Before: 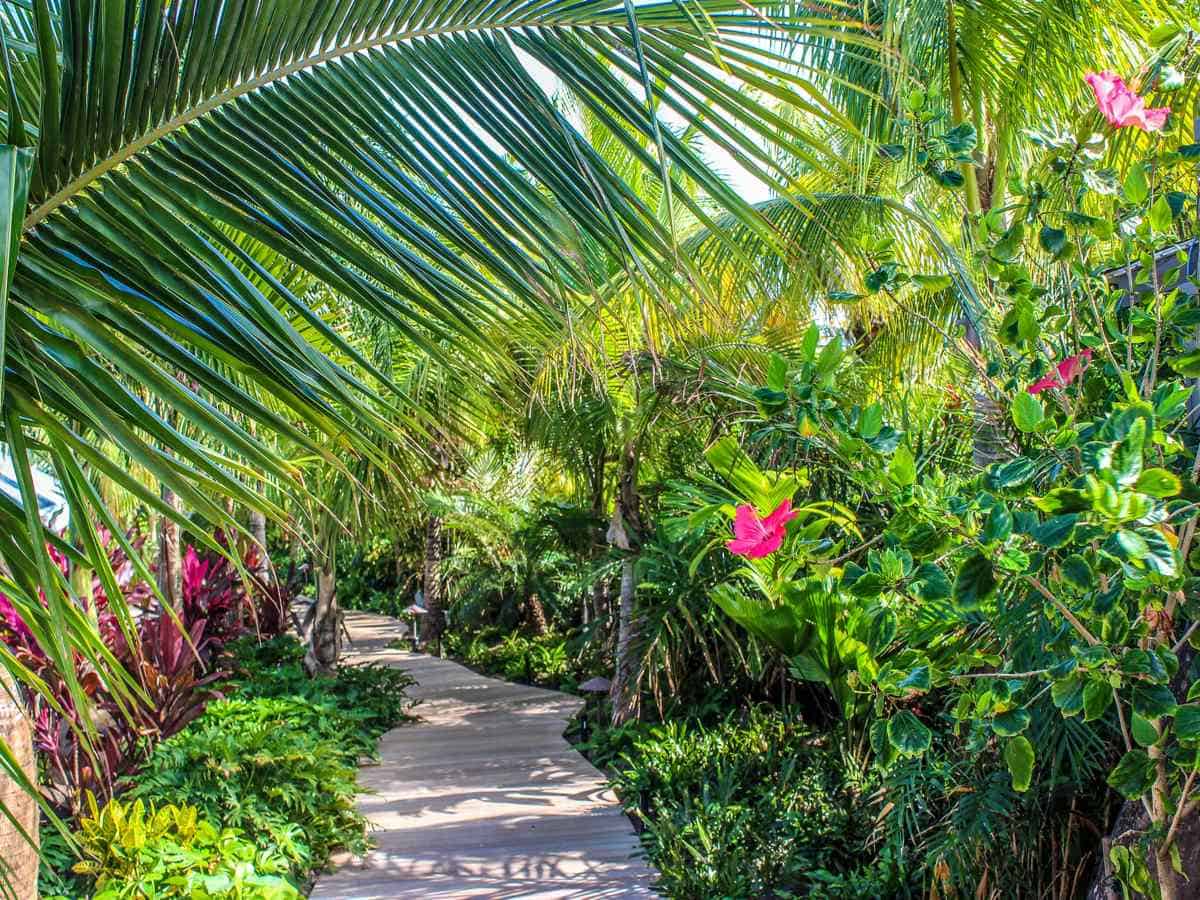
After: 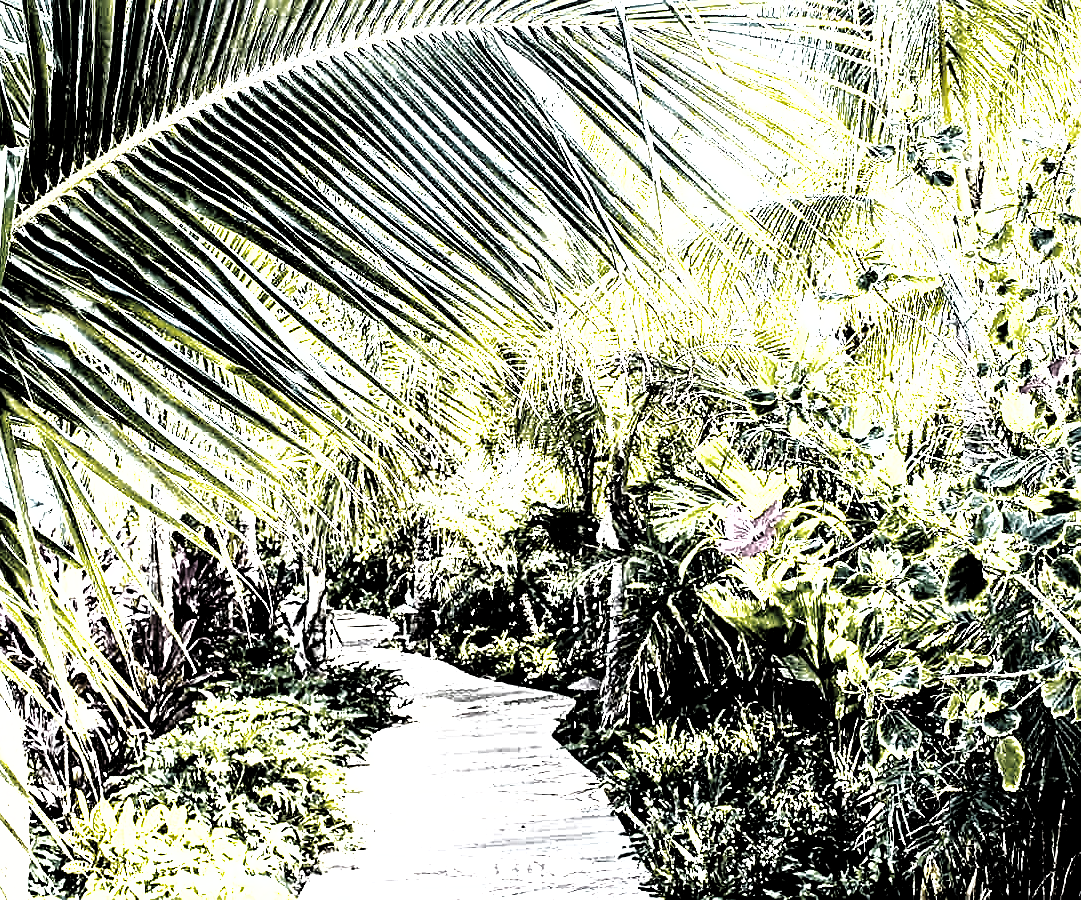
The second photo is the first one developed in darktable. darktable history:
crop and rotate: left 0.913%, right 8.953%
levels: white 99.98%, levels [0.721, 0.937, 0.997]
sharpen: on, module defaults
tone equalizer: -8 EV -0.721 EV, -7 EV -0.731 EV, -6 EV -0.6 EV, -5 EV -0.416 EV, -3 EV 0.394 EV, -2 EV 0.6 EV, -1 EV 0.69 EV, +0 EV 0.752 EV, mask exposure compensation -0.493 EV
base curve: curves: ch0 [(0, 0) (0.012, 0.01) (0.073, 0.168) (0.31, 0.711) (0.645, 0.957) (1, 1)], preserve colors none
exposure: black level correction 0, exposure 2 EV, compensate exposure bias true, compensate highlight preservation false
shadows and highlights: on, module defaults
